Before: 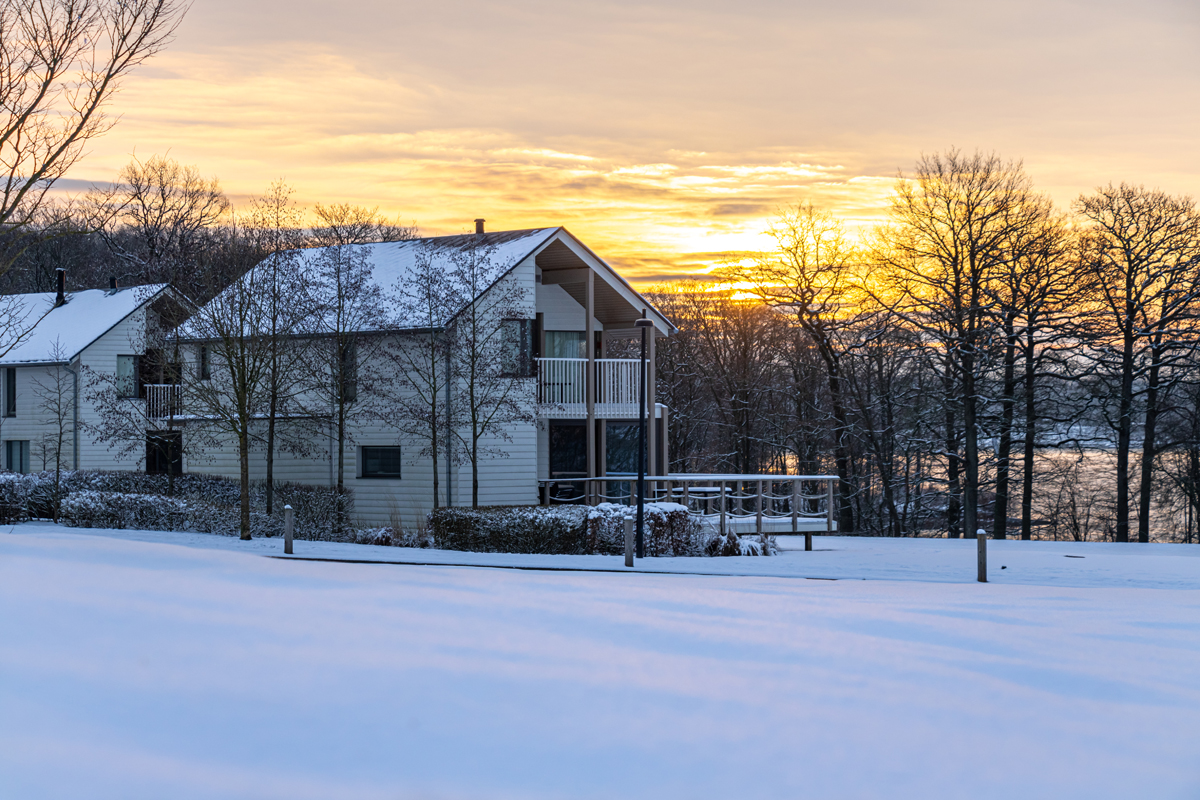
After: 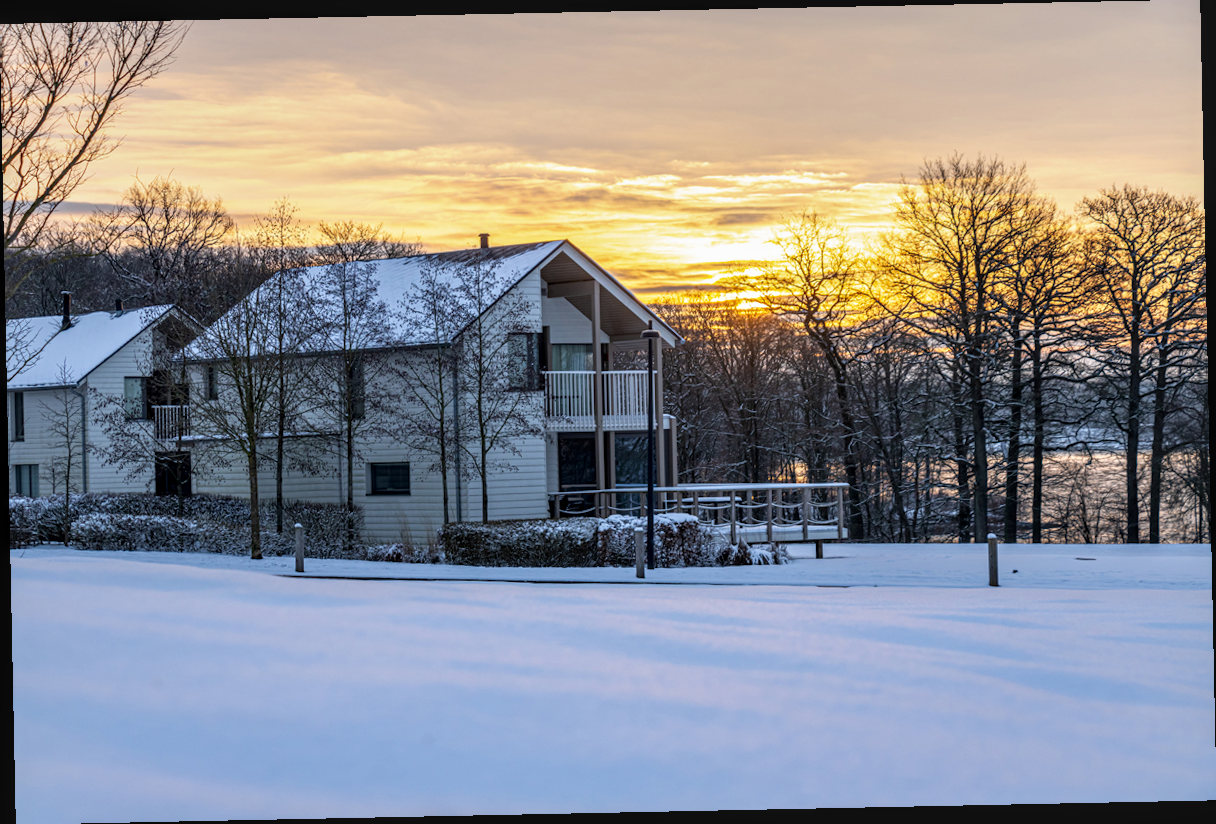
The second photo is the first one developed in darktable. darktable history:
local contrast: on, module defaults
rotate and perspective: rotation -1.17°, automatic cropping off
